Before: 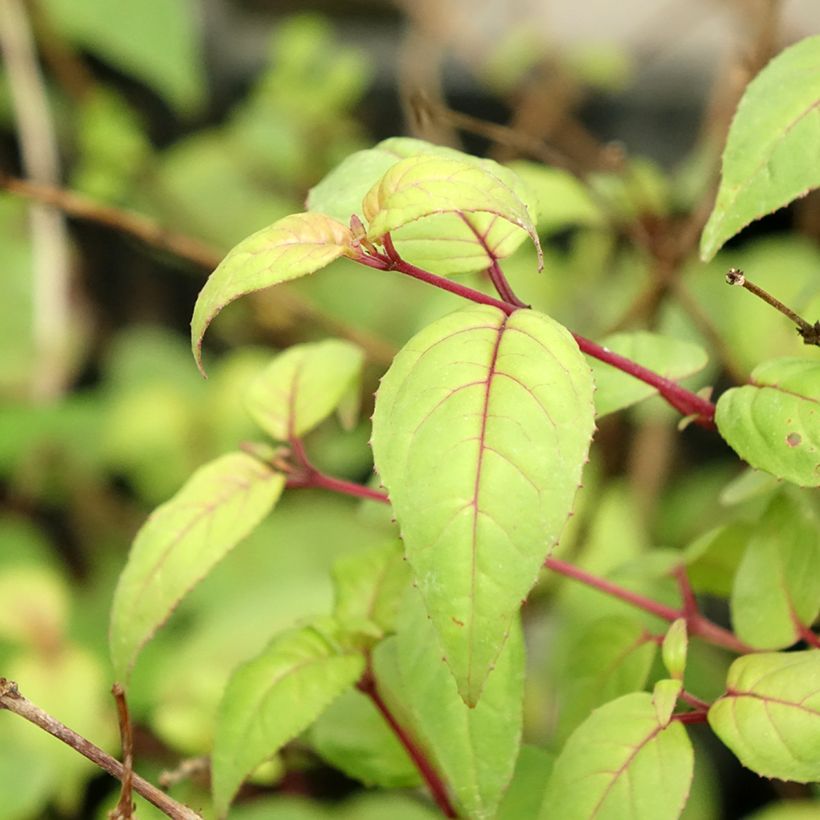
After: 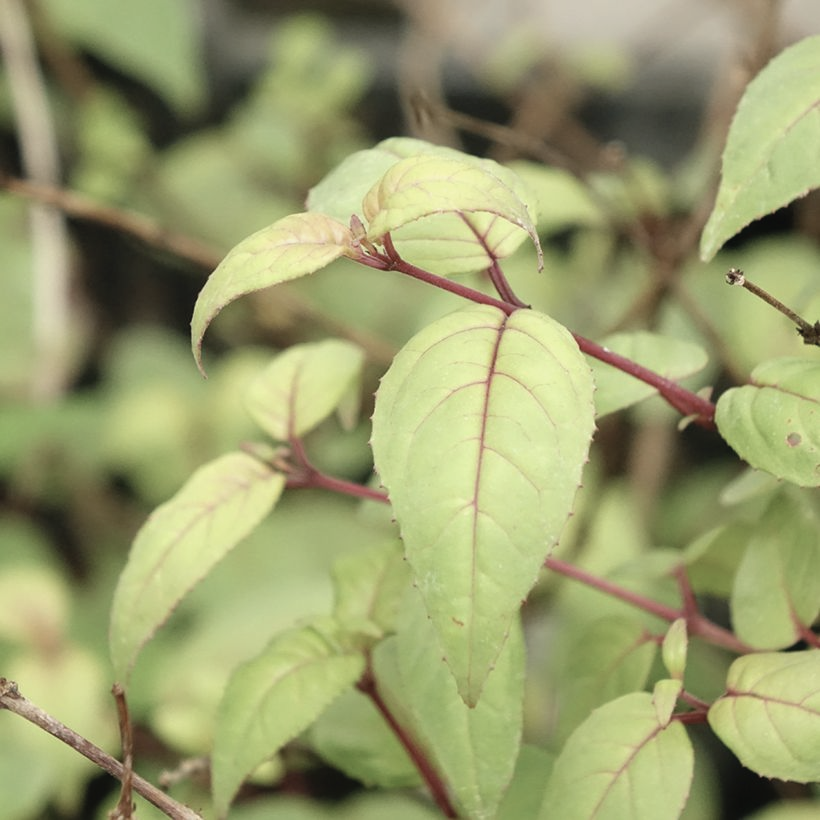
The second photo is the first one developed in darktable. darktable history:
contrast brightness saturation: contrast -0.064, saturation -0.406
